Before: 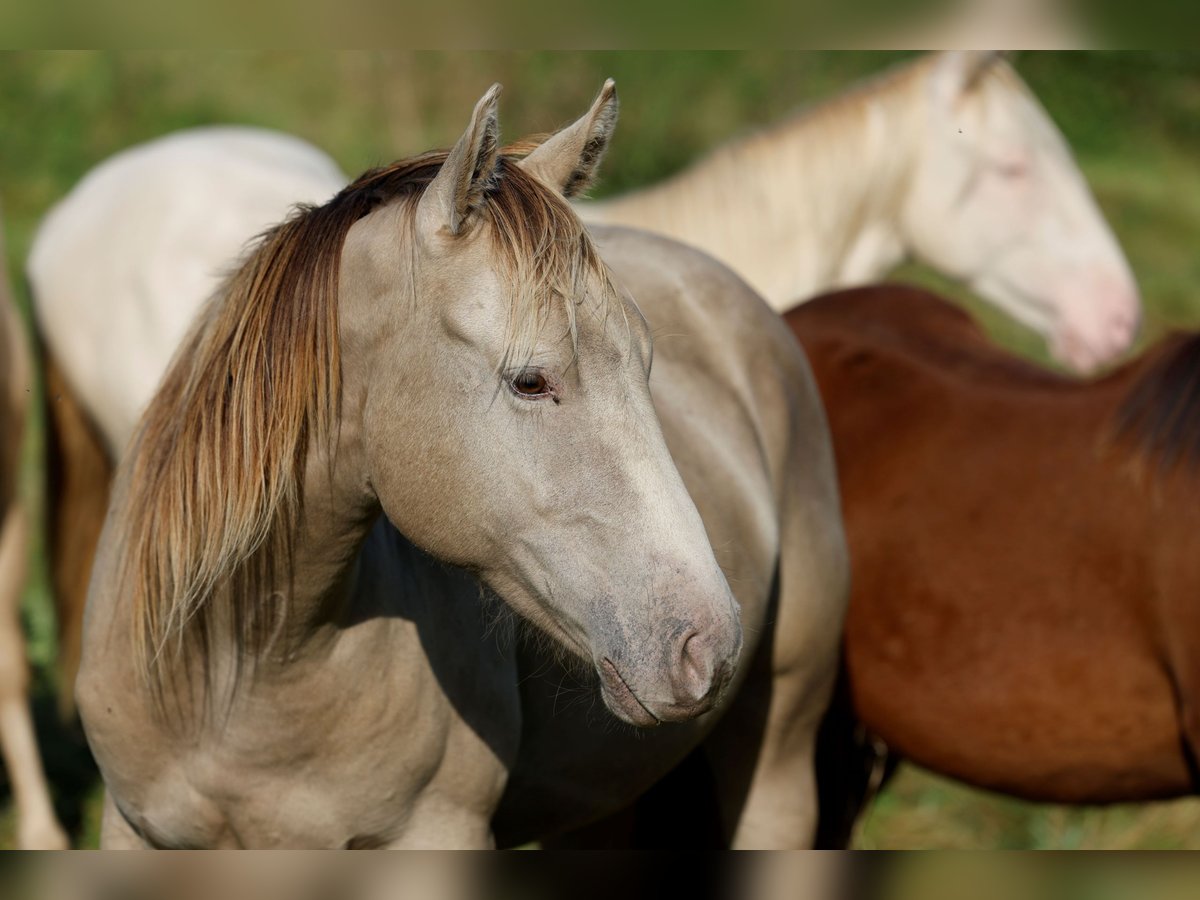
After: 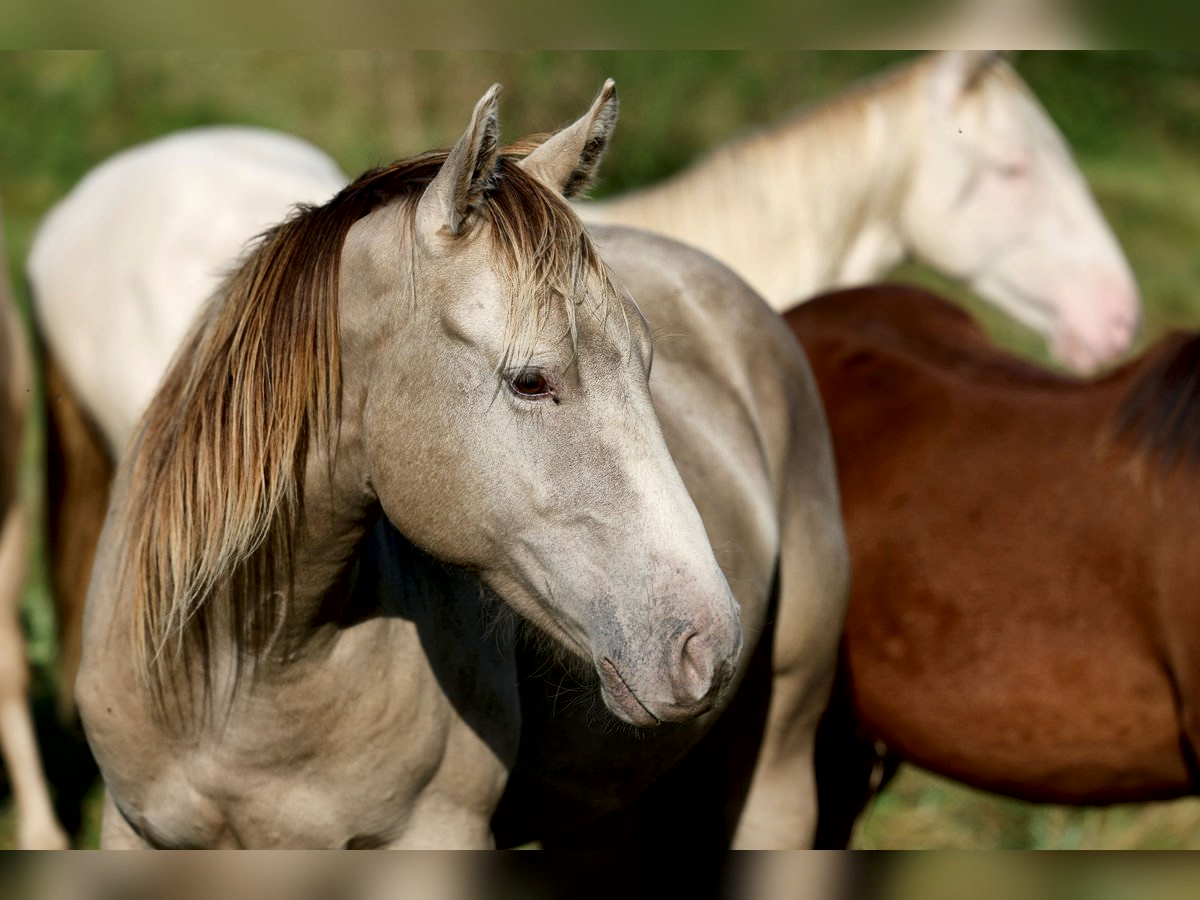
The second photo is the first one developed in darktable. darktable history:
local contrast: mode bilateral grid, contrast 100, coarseness 99, detail 165%, midtone range 0.2
